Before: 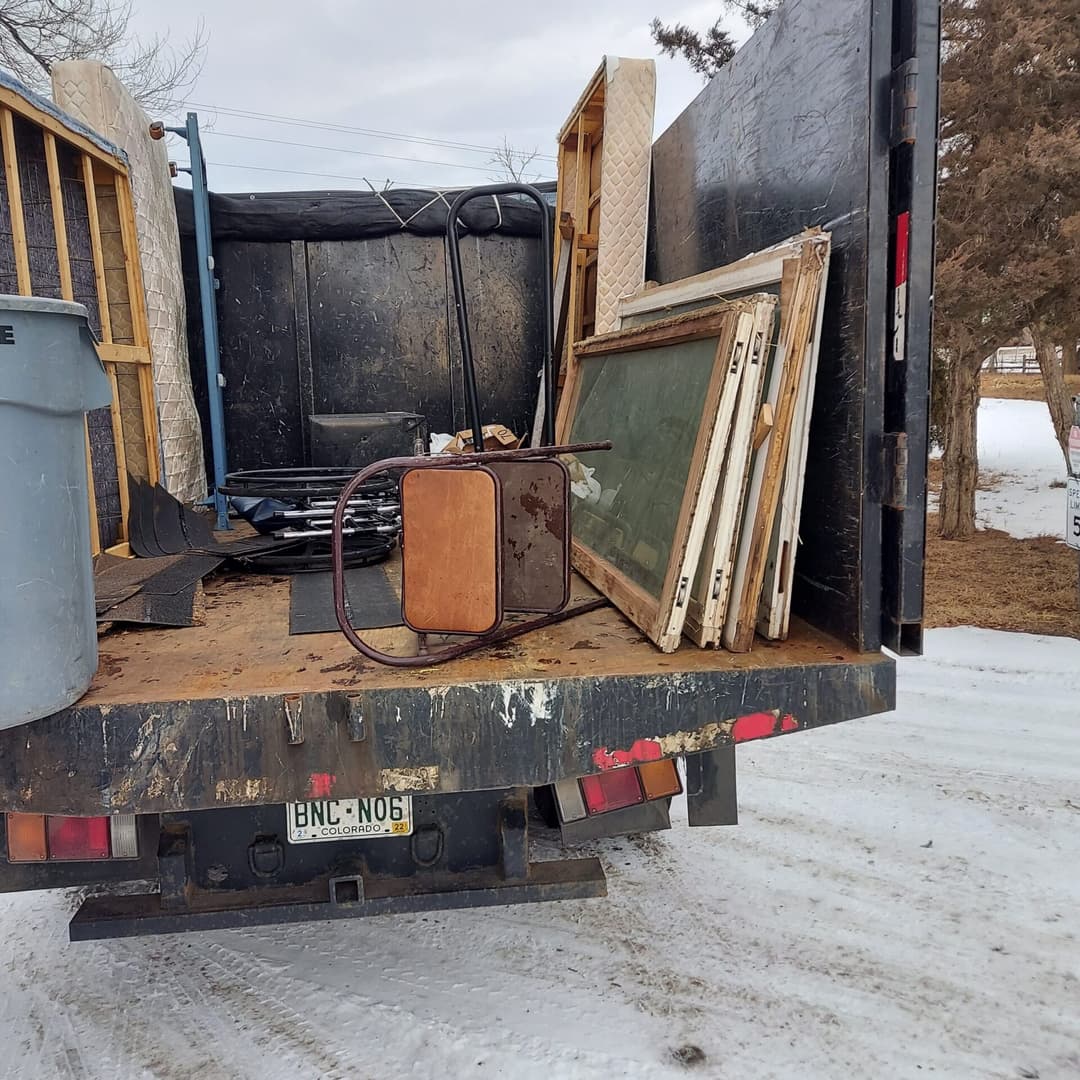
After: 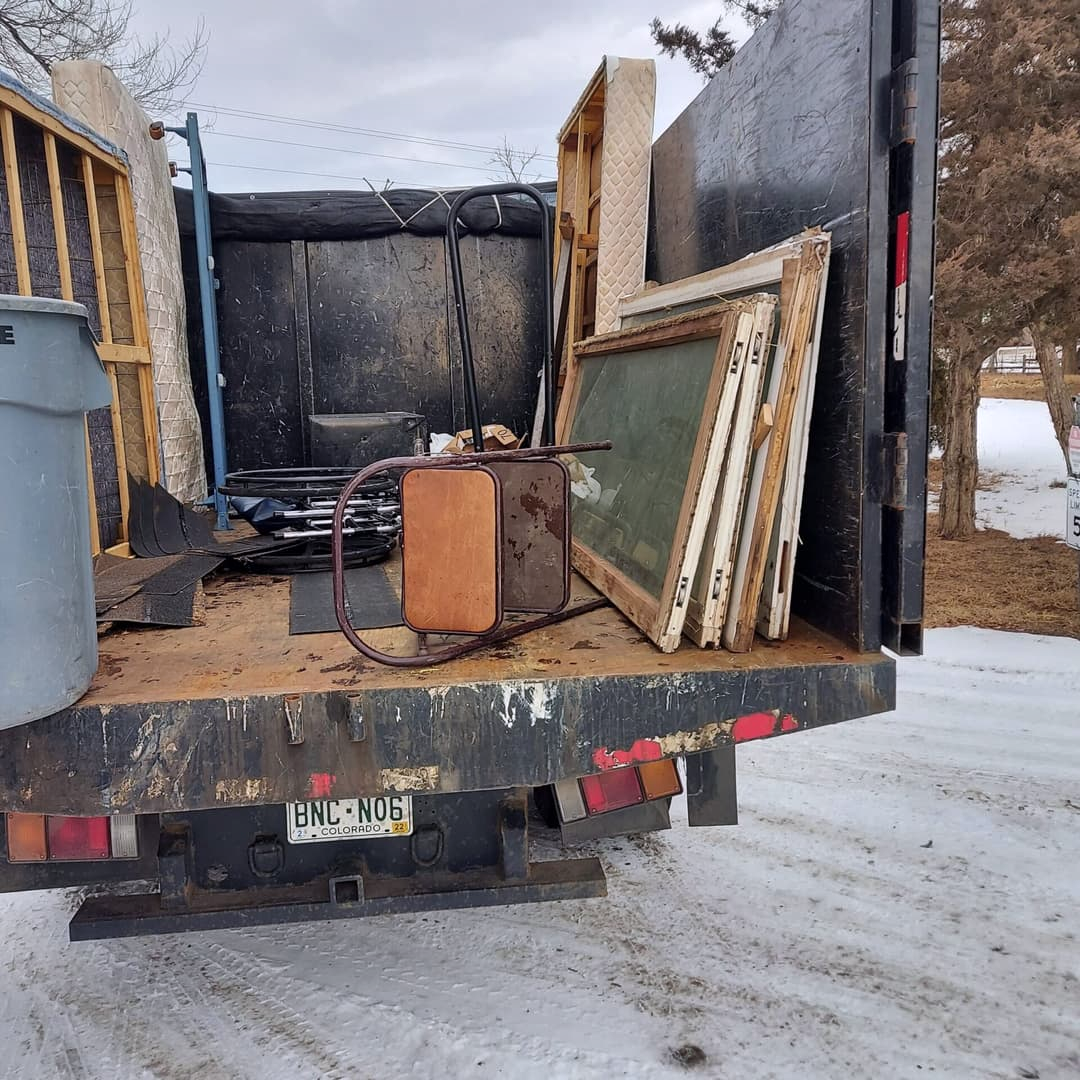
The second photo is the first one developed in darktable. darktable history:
shadows and highlights: soften with gaussian
white balance: red 1.004, blue 1.024
